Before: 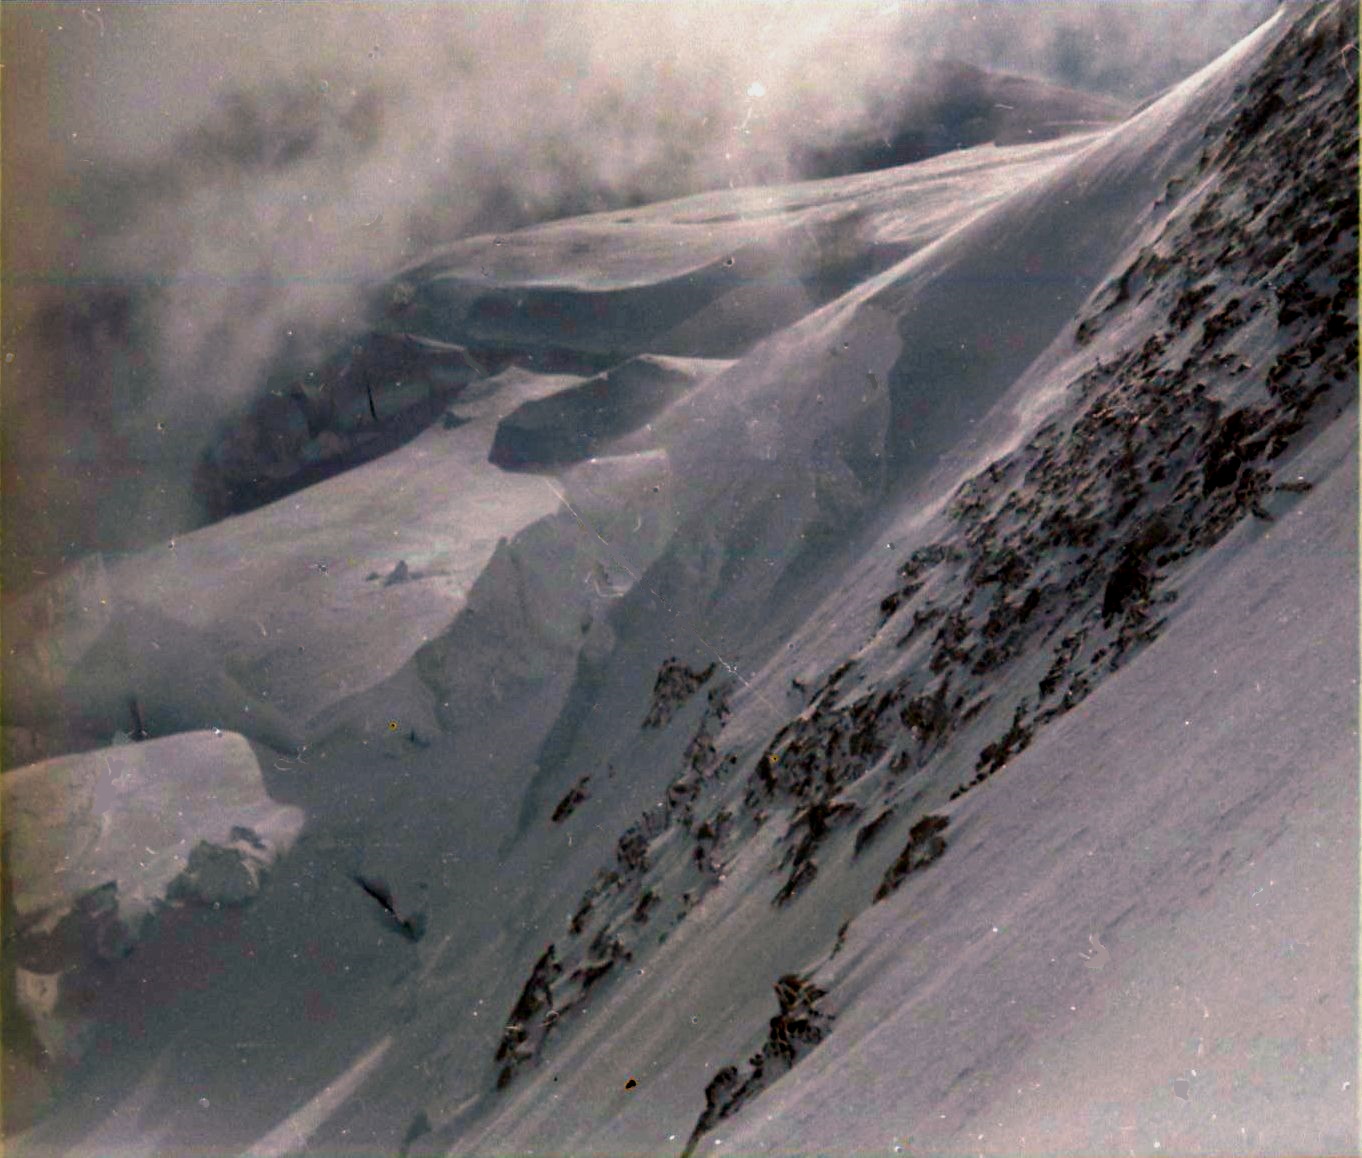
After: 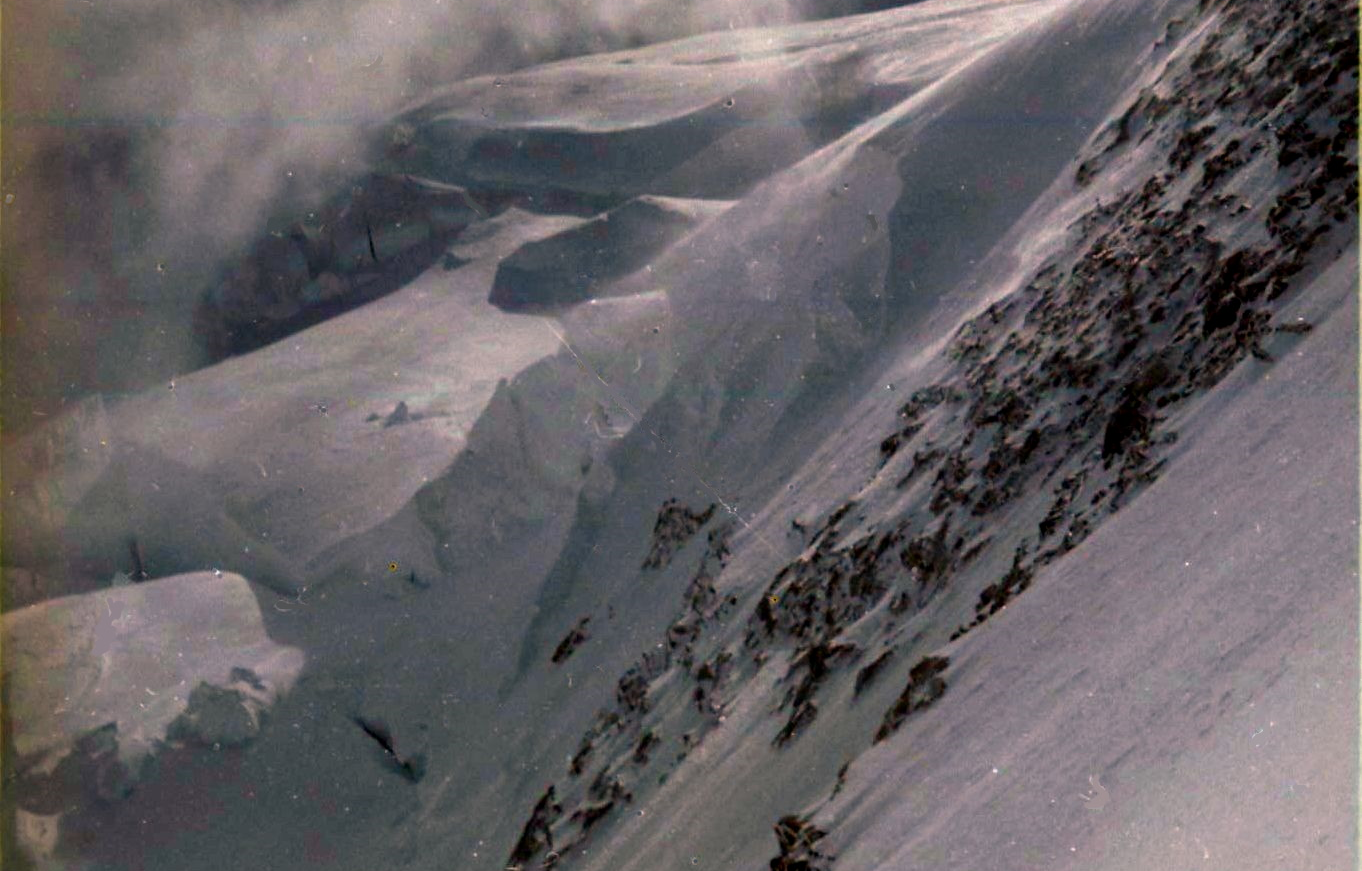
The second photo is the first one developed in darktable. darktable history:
crop: top 13.807%, bottom 10.977%
